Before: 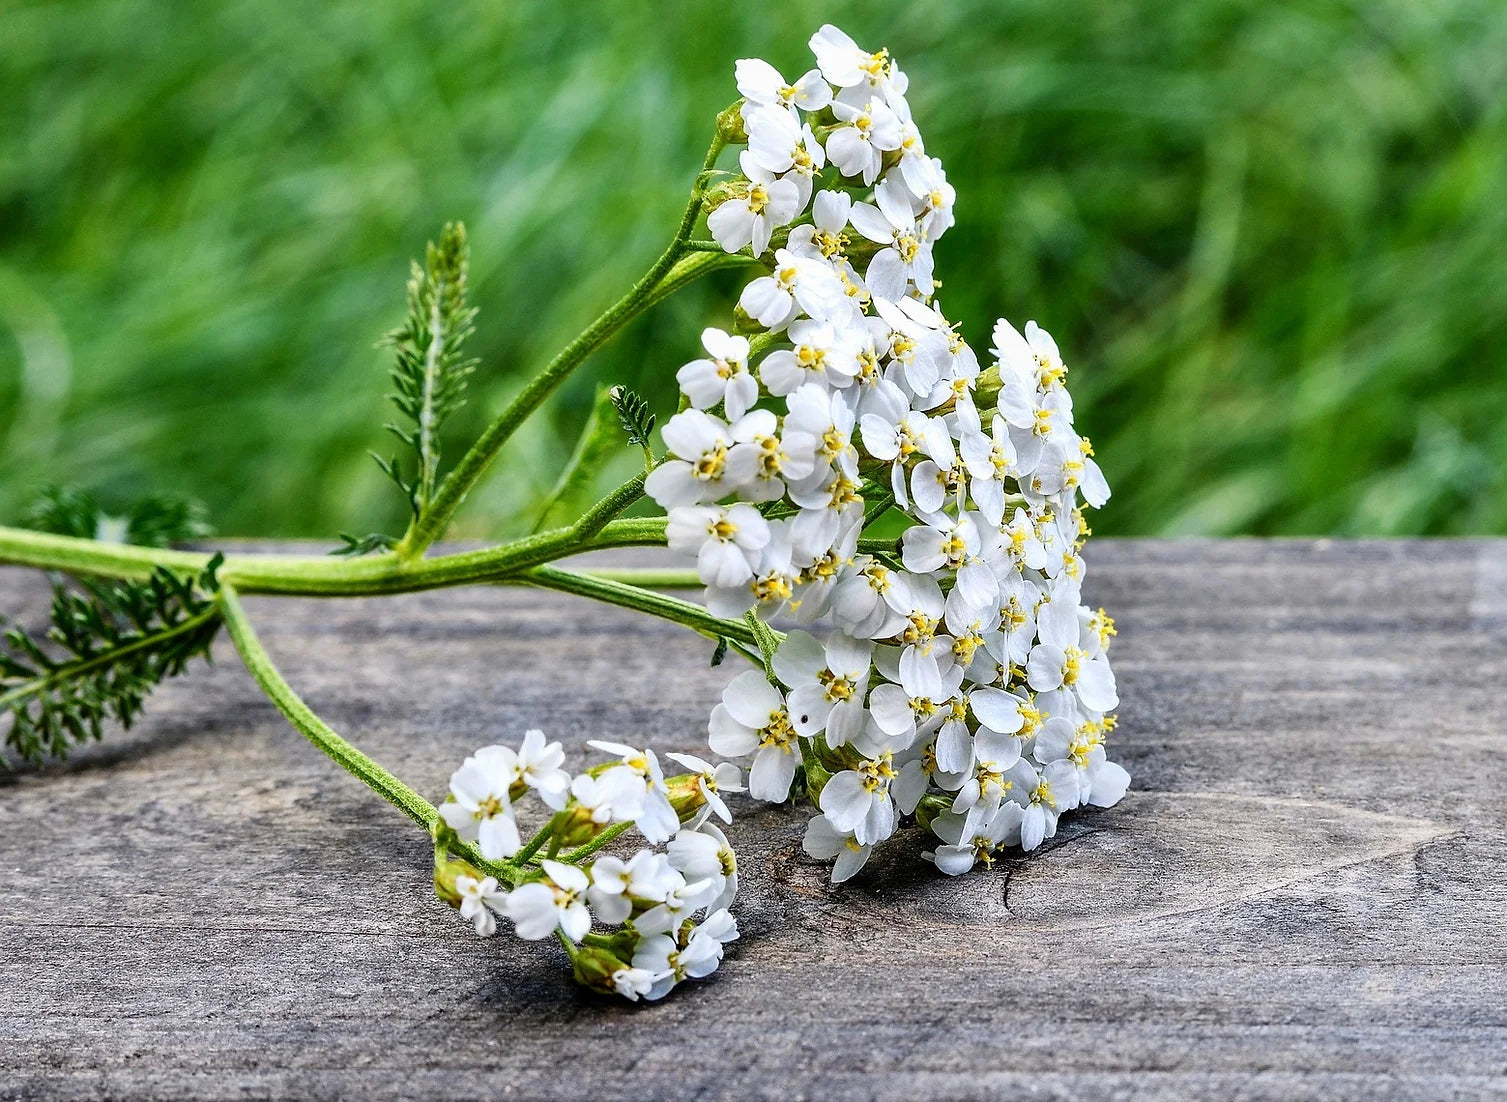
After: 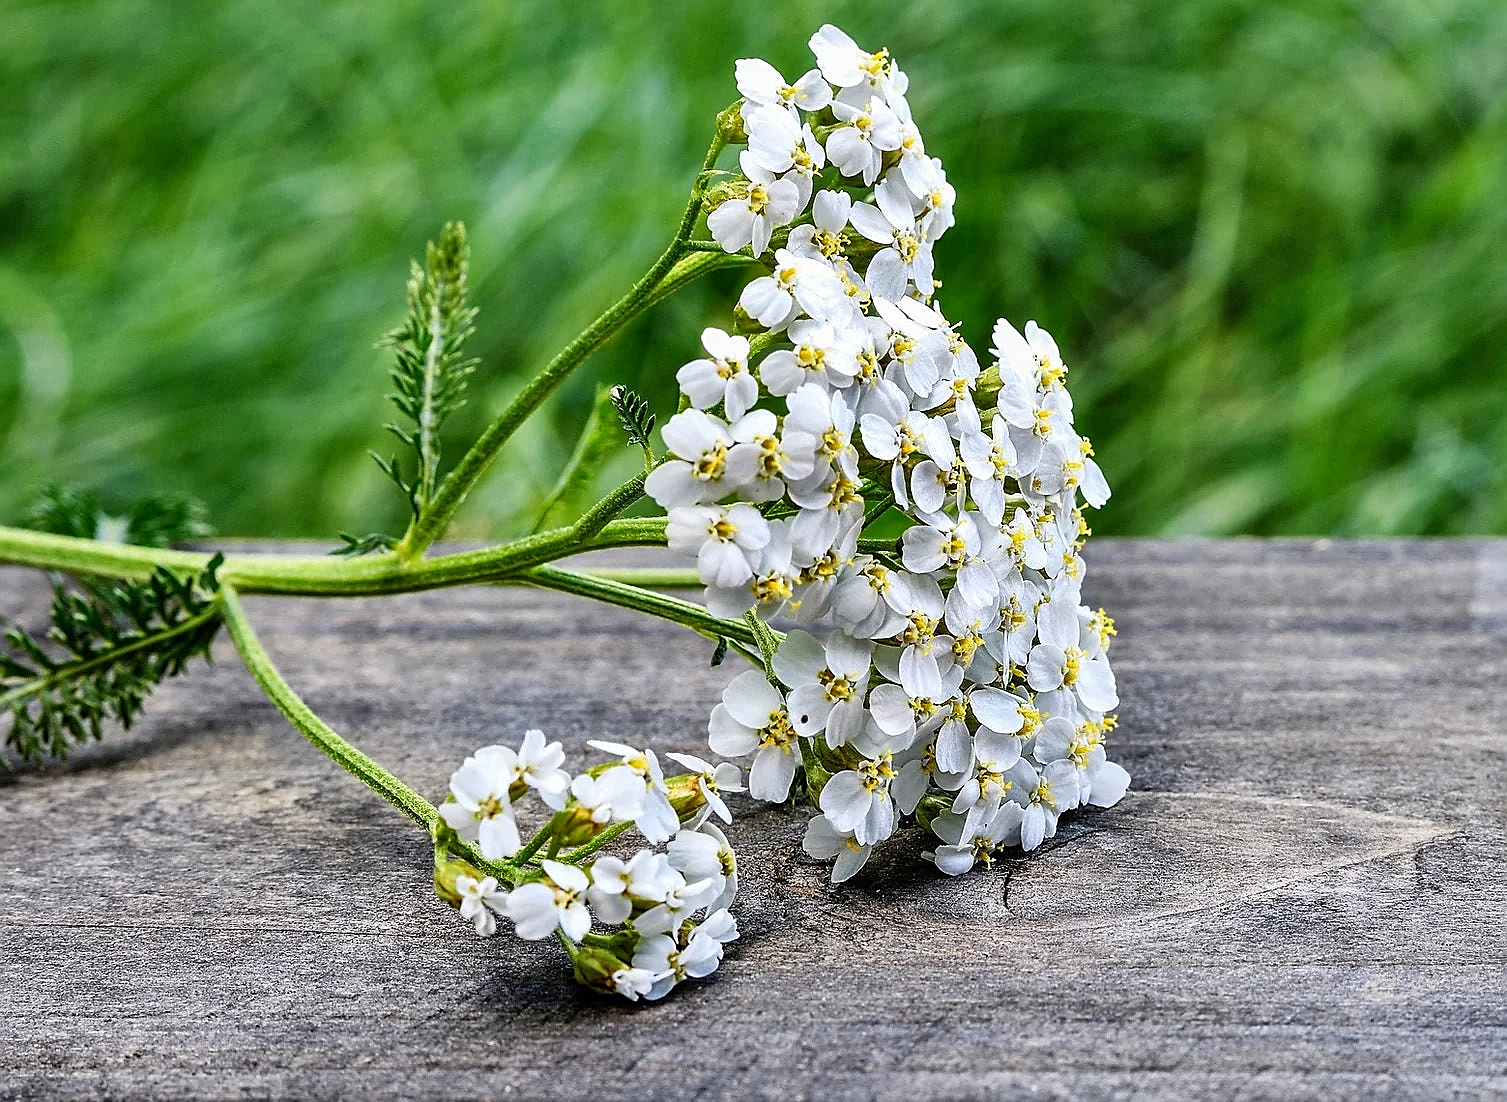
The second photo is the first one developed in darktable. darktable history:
sharpen: on, module defaults
shadows and highlights: low approximation 0.01, soften with gaussian
